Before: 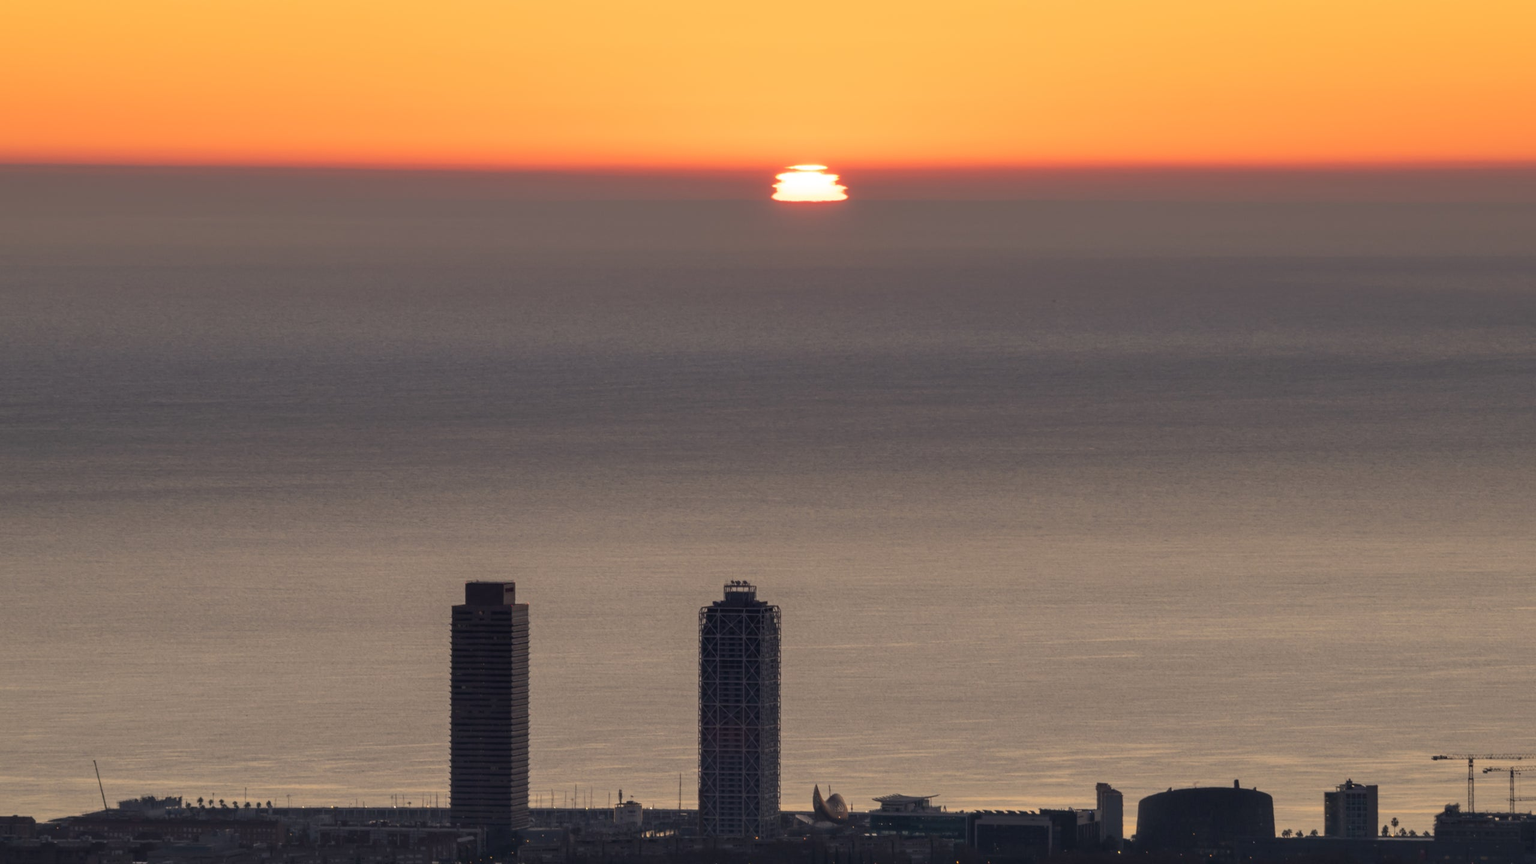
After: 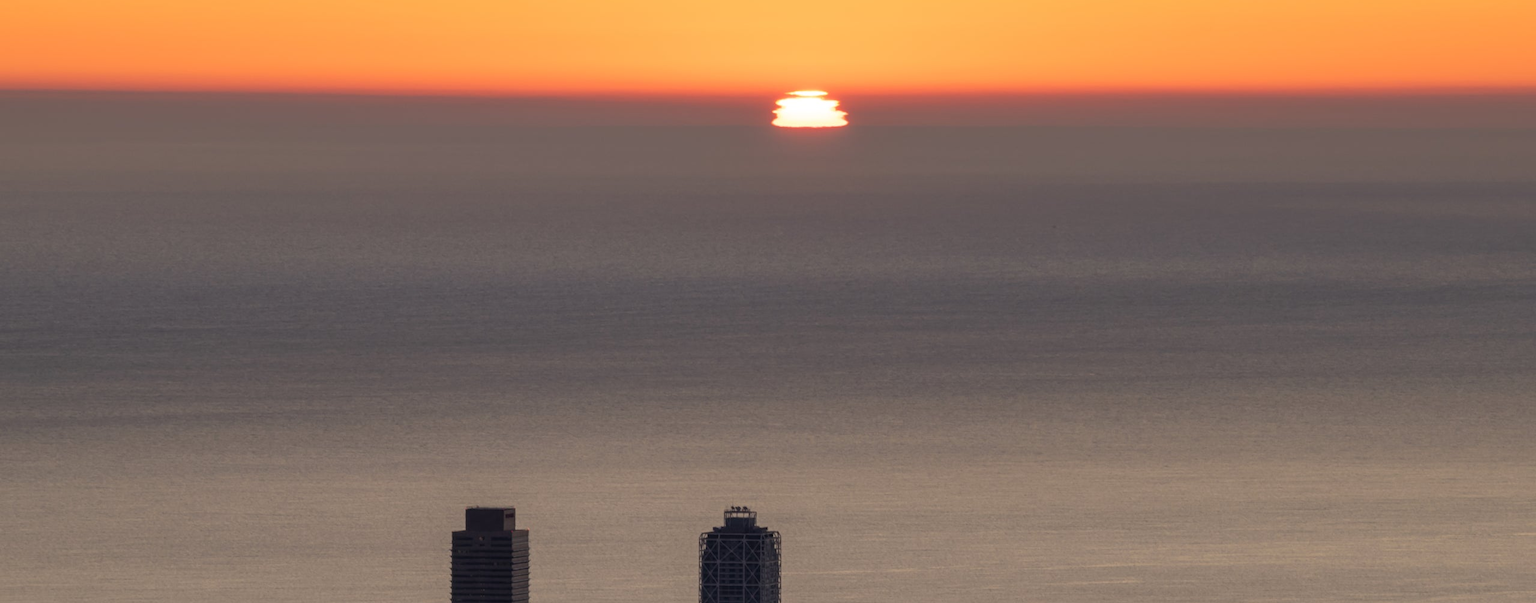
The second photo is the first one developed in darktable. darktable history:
crop and rotate: top 8.639%, bottom 21.434%
